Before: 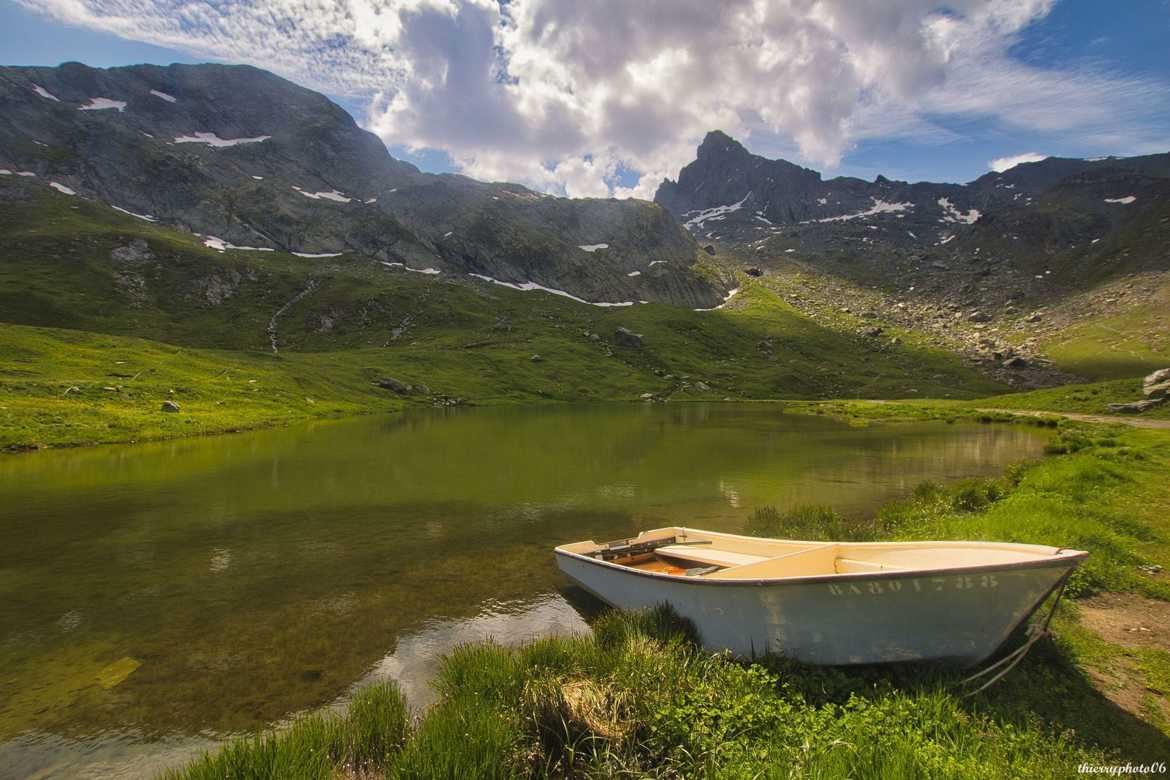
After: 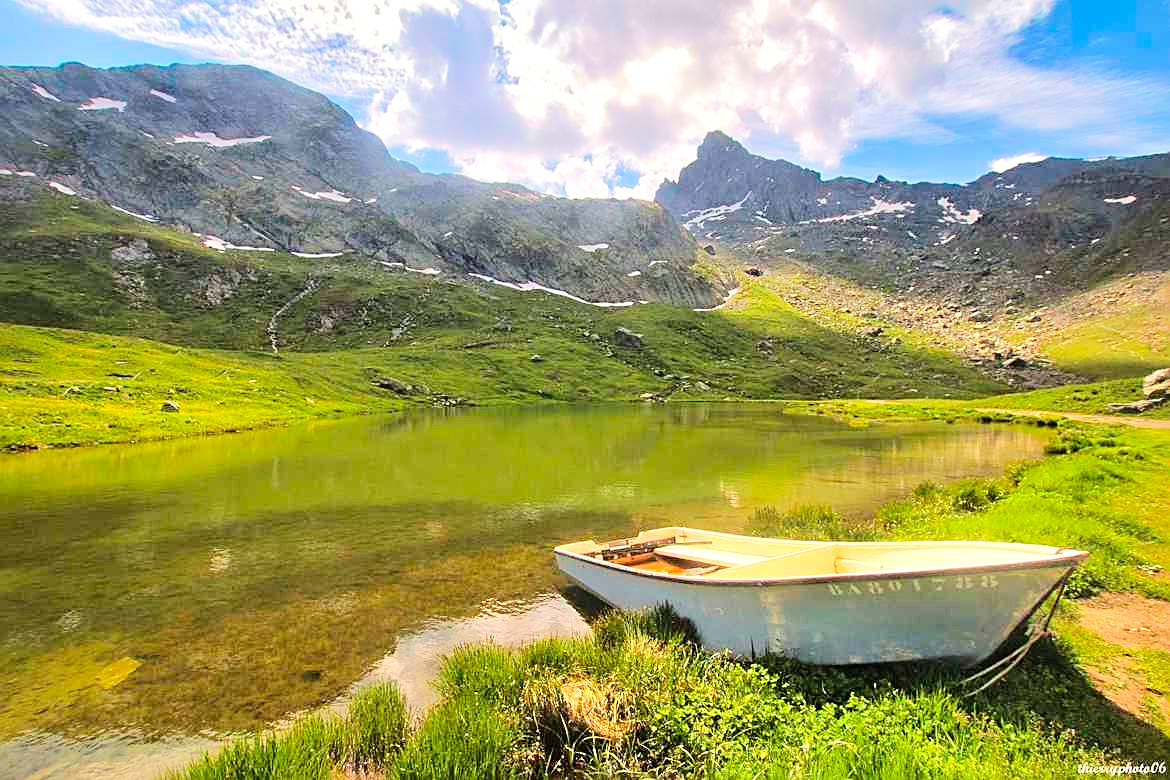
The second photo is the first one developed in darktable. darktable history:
exposure: exposure 0.562 EV, compensate exposure bias true, compensate highlight preservation false
tone equalizer: -7 EV 0.162 EV, -6 EV 0.637 EV, -5 EV 1.17 EV, -4 EV 1.3 EV, -3 EV 1.12 EV, -2 EV 0.6 EV, -1 EV 0.149 EV, edges refinement/feathering 500, mask exposure compensation -1.57 EV, preserve details no
sharpen: on, module defaults
shadows and highlights: radius 330.08, shadows 55.34, highlights -98.47, compress 94.52%, soften with gaussian
